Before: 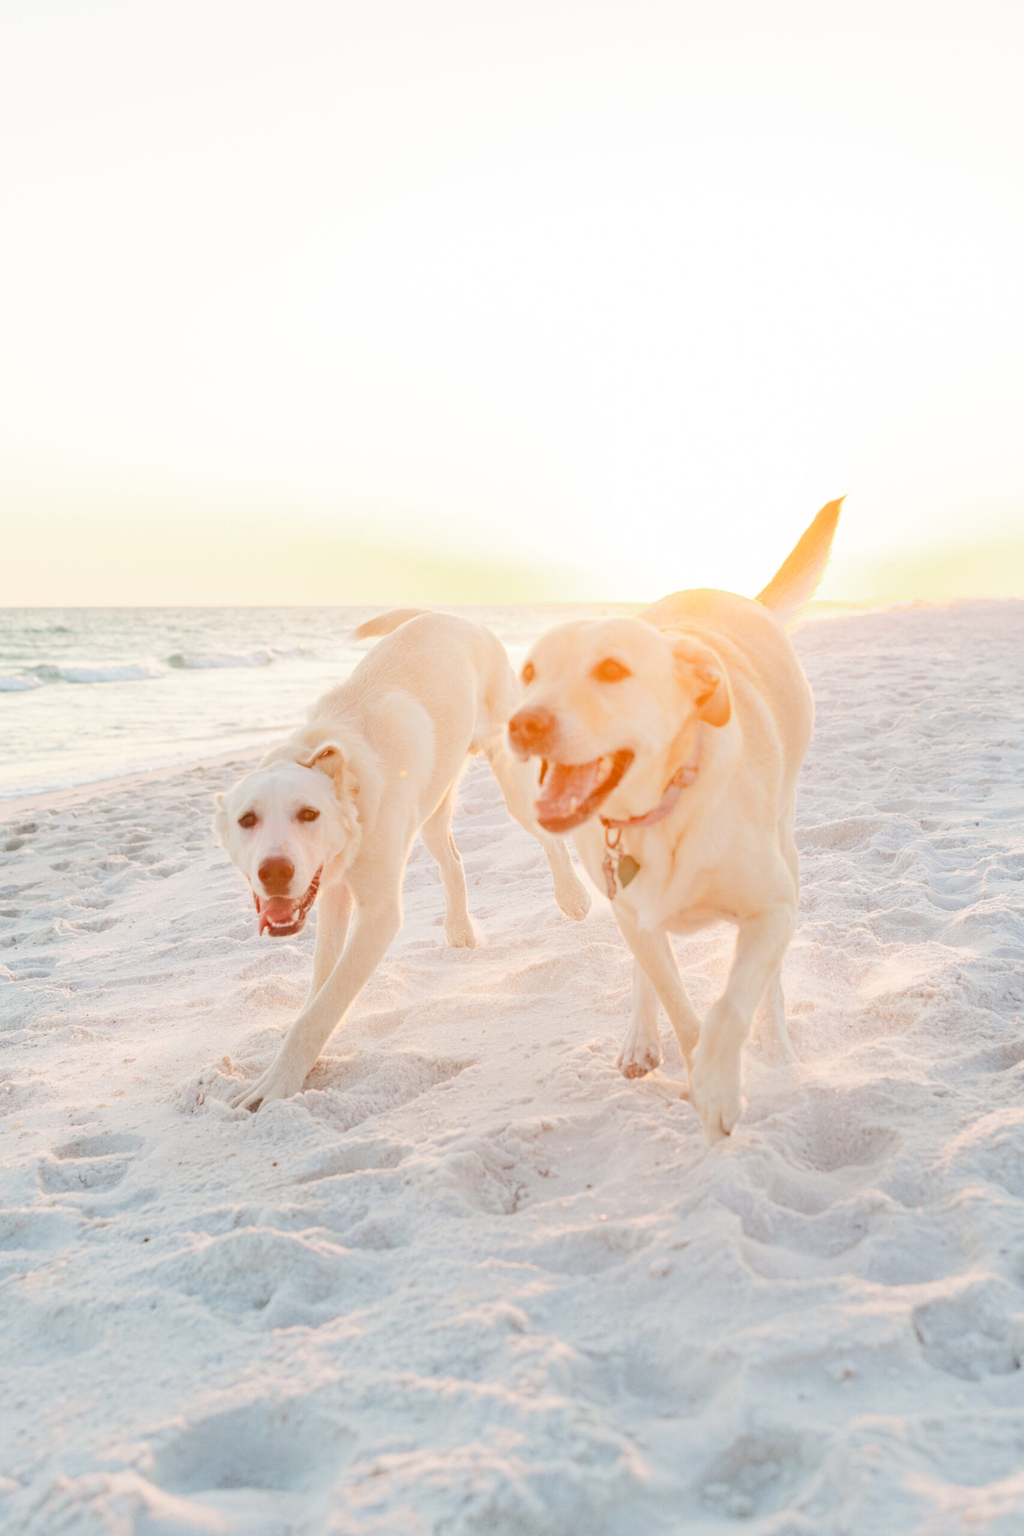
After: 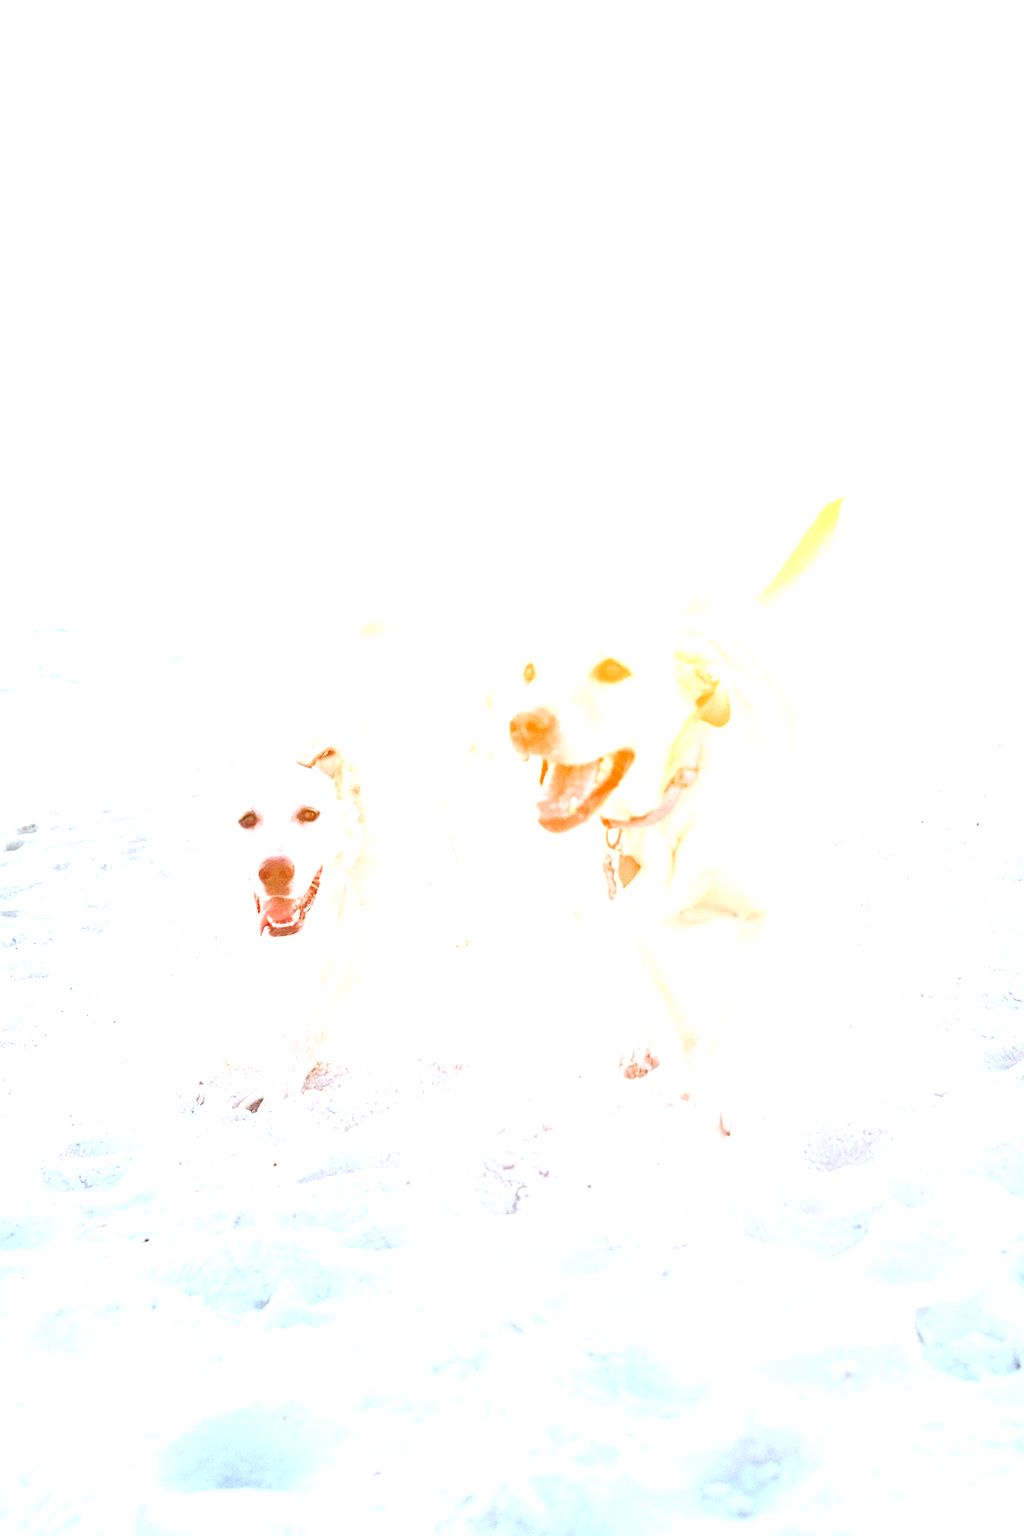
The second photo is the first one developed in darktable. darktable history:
sharpen: on, module defaults
exposure: exposure 1.25 EV, compensate exposure bias true, compensate highlight preservation false
white balance: red 0.931, blue 1.11
